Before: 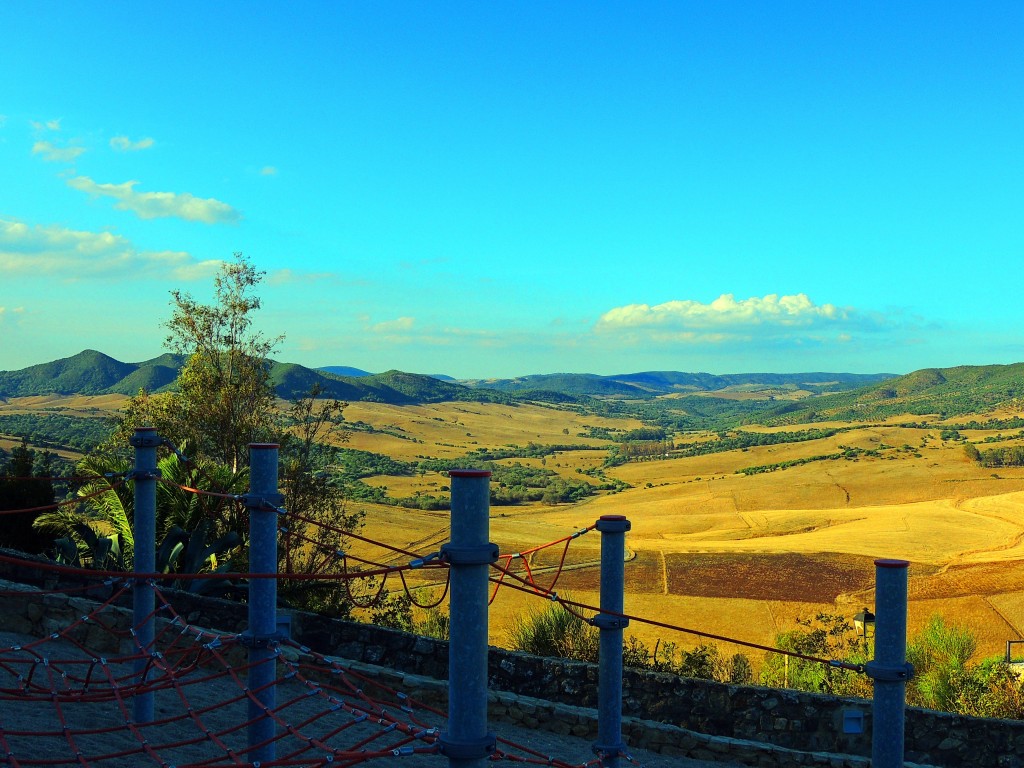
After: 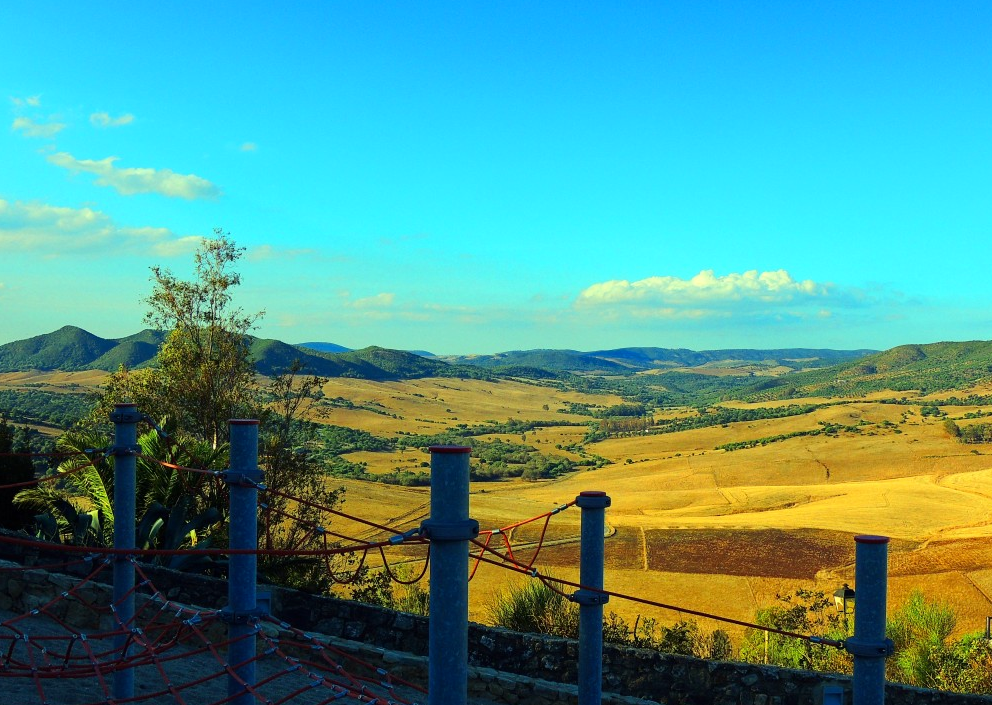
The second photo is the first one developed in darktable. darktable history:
crop: left 1.964%, top 3.251%, right 1.122%, bottom 4.933%
contrast brightness saturation: contrast 0.08, saturation 0.02
